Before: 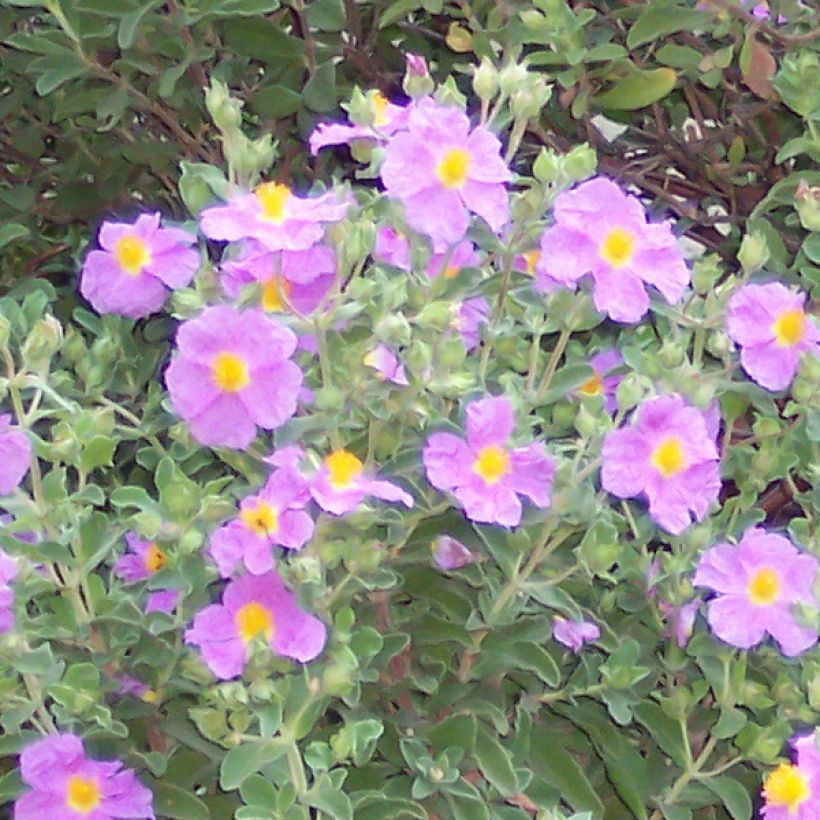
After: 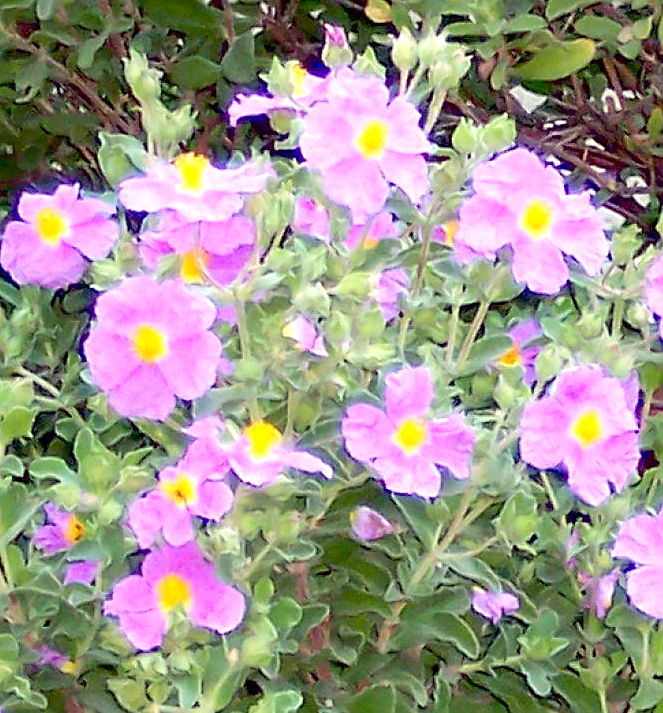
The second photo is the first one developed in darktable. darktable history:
color zones: curves: ch0 [(0, 0.533) (0.126, 0.533) (0.234, 0.533) (0.368, 0.357) (0.5, 0.5) (0.625, 0.5) (0.74, 0.637) (0.875, 0.5)]; ch1 [(0.004, 0.708) (0.129, 0.662) (0.25, 0.5) (0.375, 0.331) (0.496, 0.396) (0.625, 0.649) (0.739, 0.26) (0.875, 0.5) (1, 0.478)]; ch2 [(0, 0.409) (0.132, 0.403) (0.236, 0.558) (0.379, 0.448) (0.5, 0.5) (0.625, 0.5) (0.691, 0.39) (0.875, 0.5)], mix -91.26%, process mode strong
sharpen: on, module defaults
crop: left 9.955%, top 3.543%, right 9.168%, bottom 9.408%
exposure: black level correction 0.031, exposure 0.332 EV, compensate highlight preservation false
contrast brightness saturation: contrast 0.096, brightness 0.028, saturation 0.095
